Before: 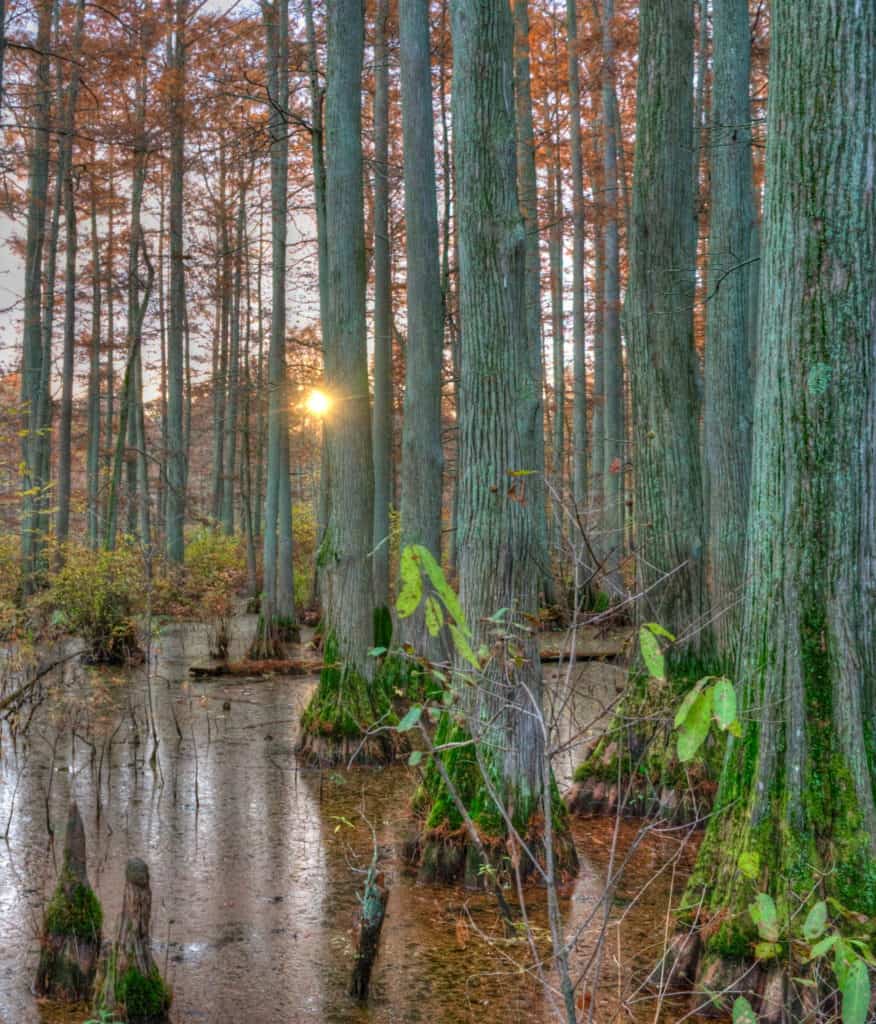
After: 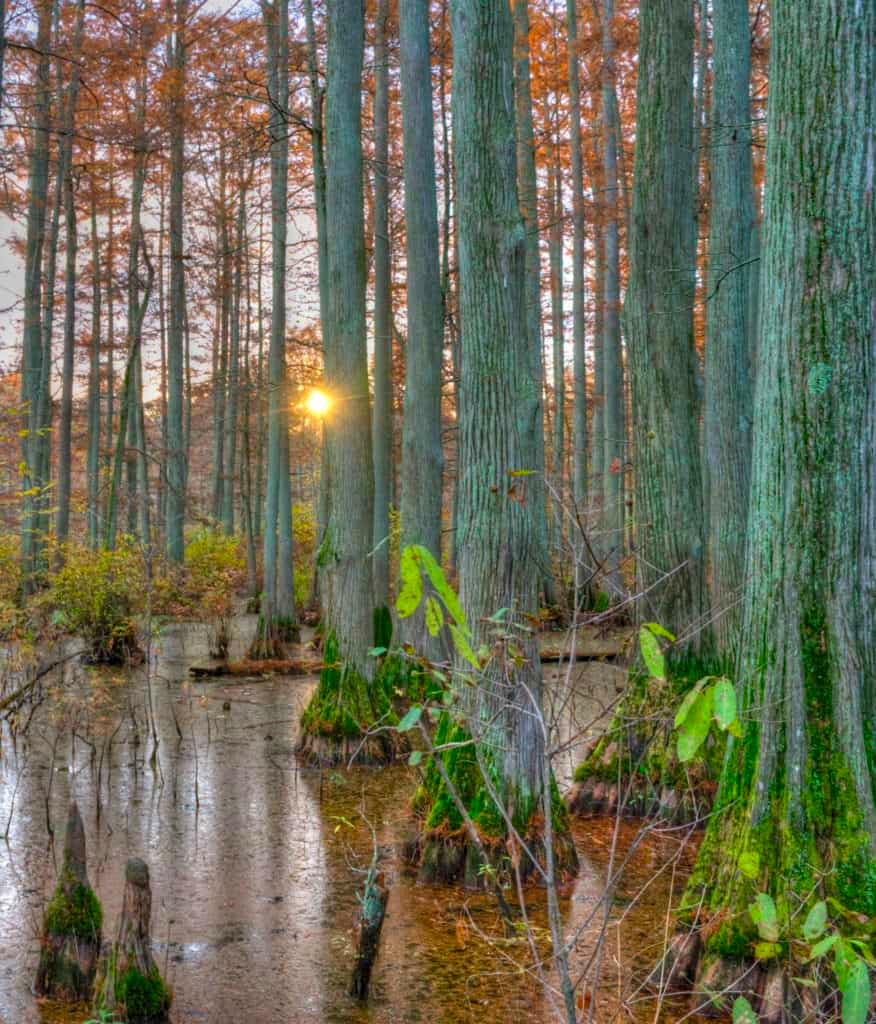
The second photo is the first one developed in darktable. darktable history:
color balance: output saturation 120%
levels: levels [0.018, 0.493, 1]
